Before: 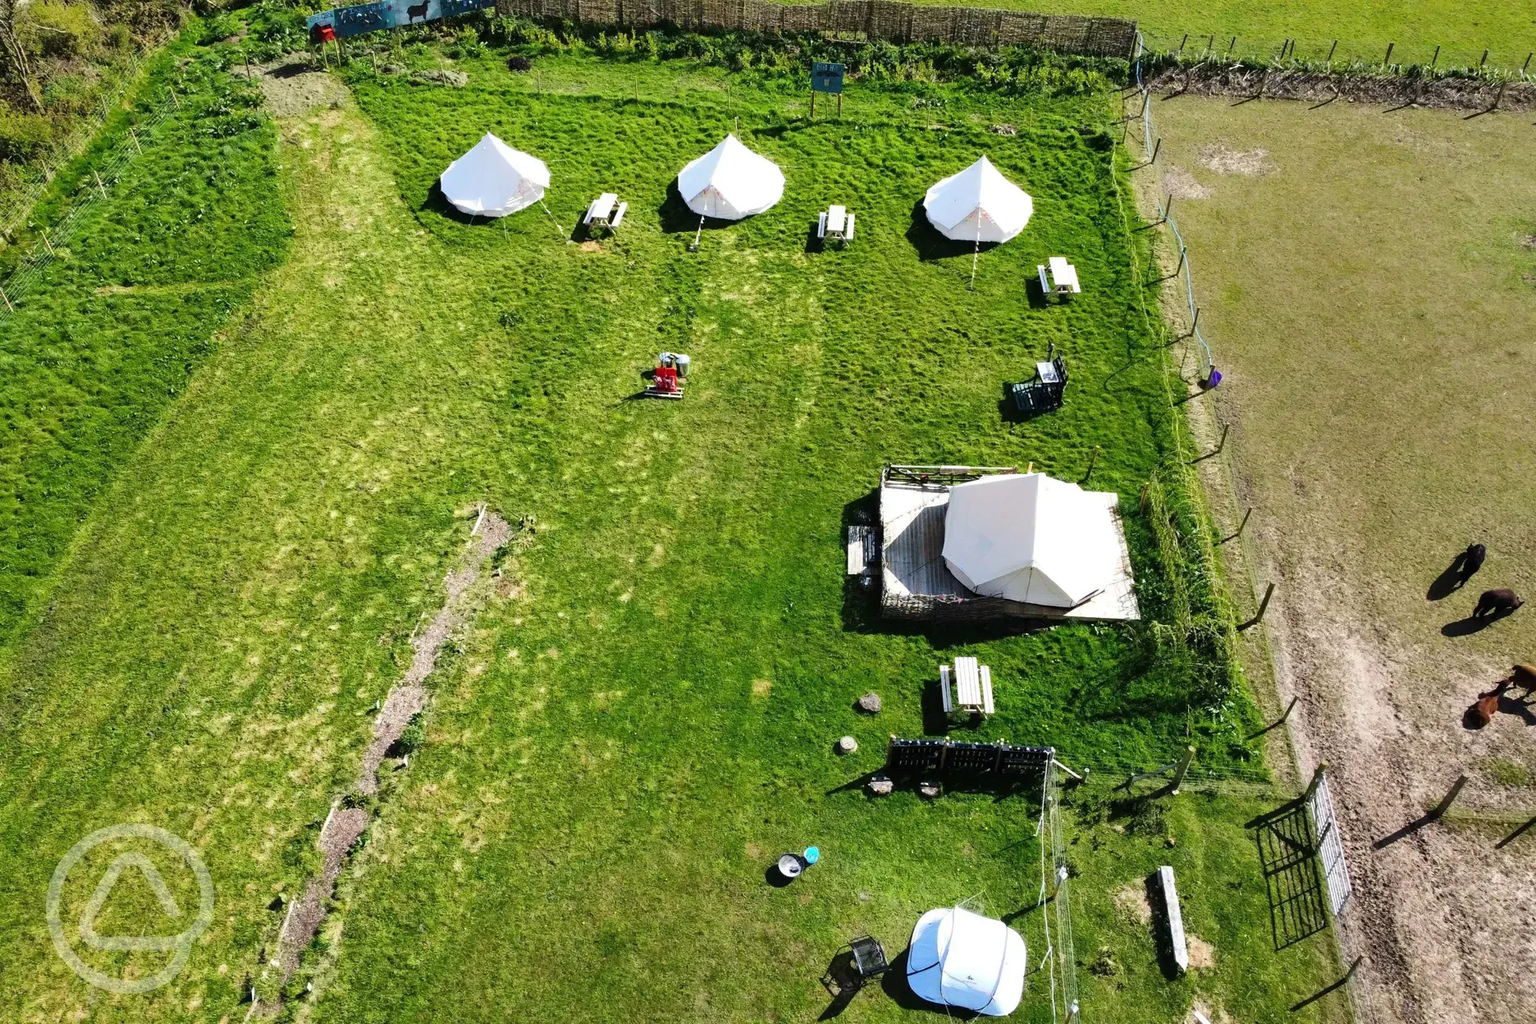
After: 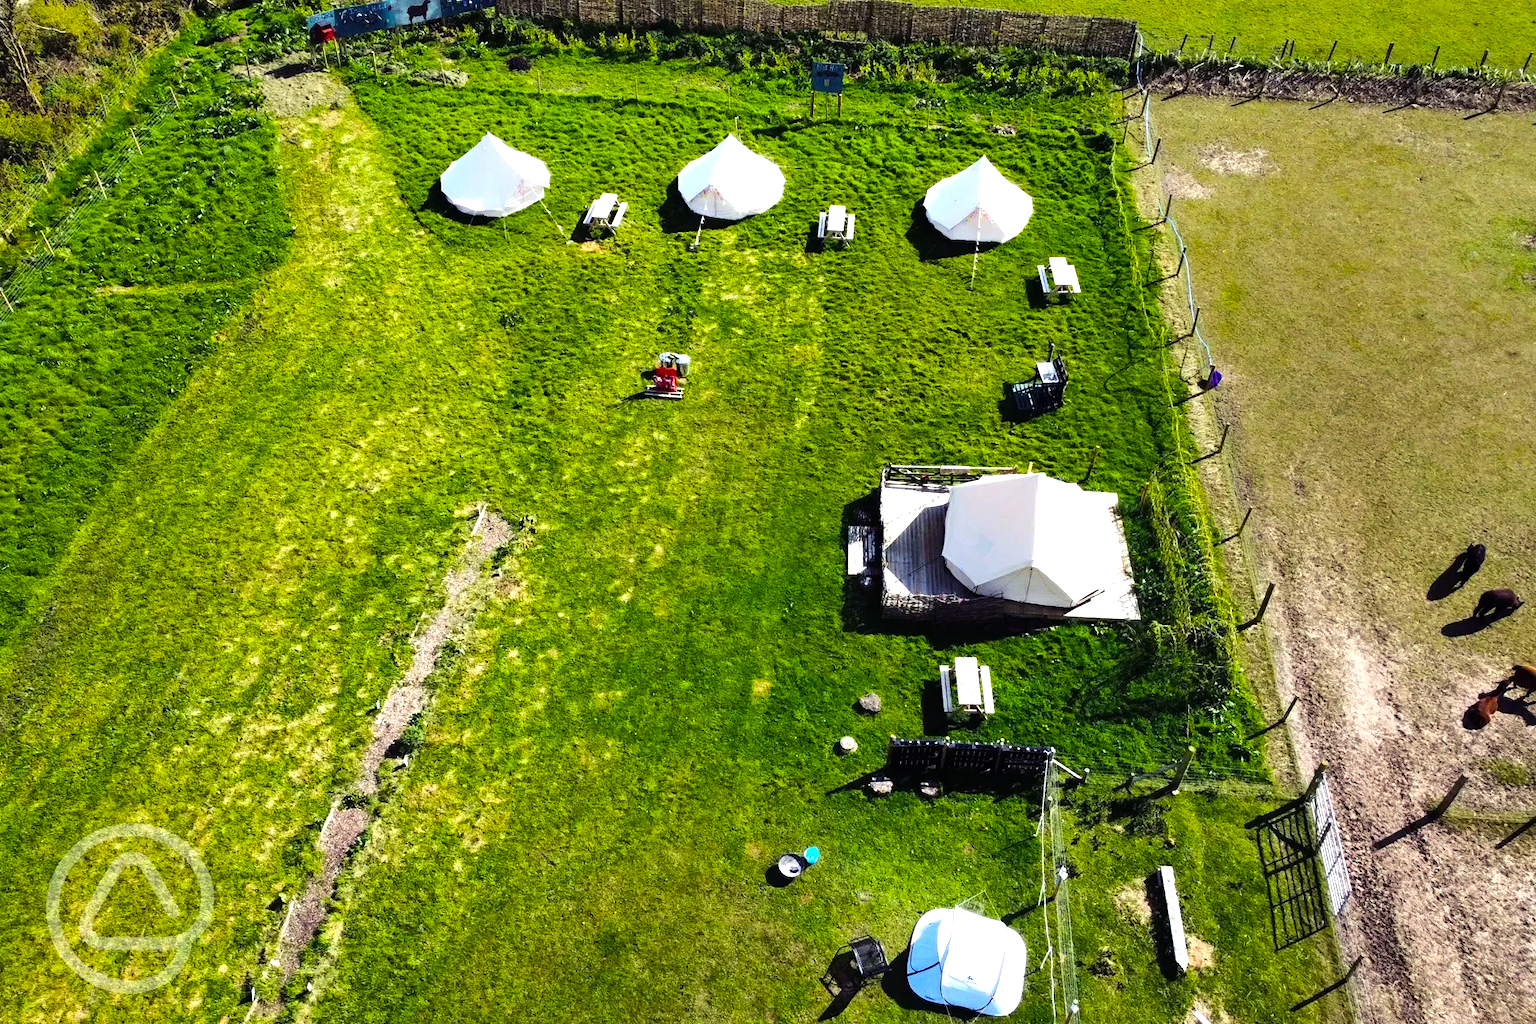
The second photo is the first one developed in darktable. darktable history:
color balance rgb: shadows lift › luminance -21.909%, shadows lift › chroma 9.327%, shadows lift › hue 283.8°, perceptual saturation grading › global saturation 29.817%, perceptual brilliance grading › highlights 13.257%, perceptual brilliance grading › mid-tones 8.033%, perceptual brilliance grading › shadows -18.161%
